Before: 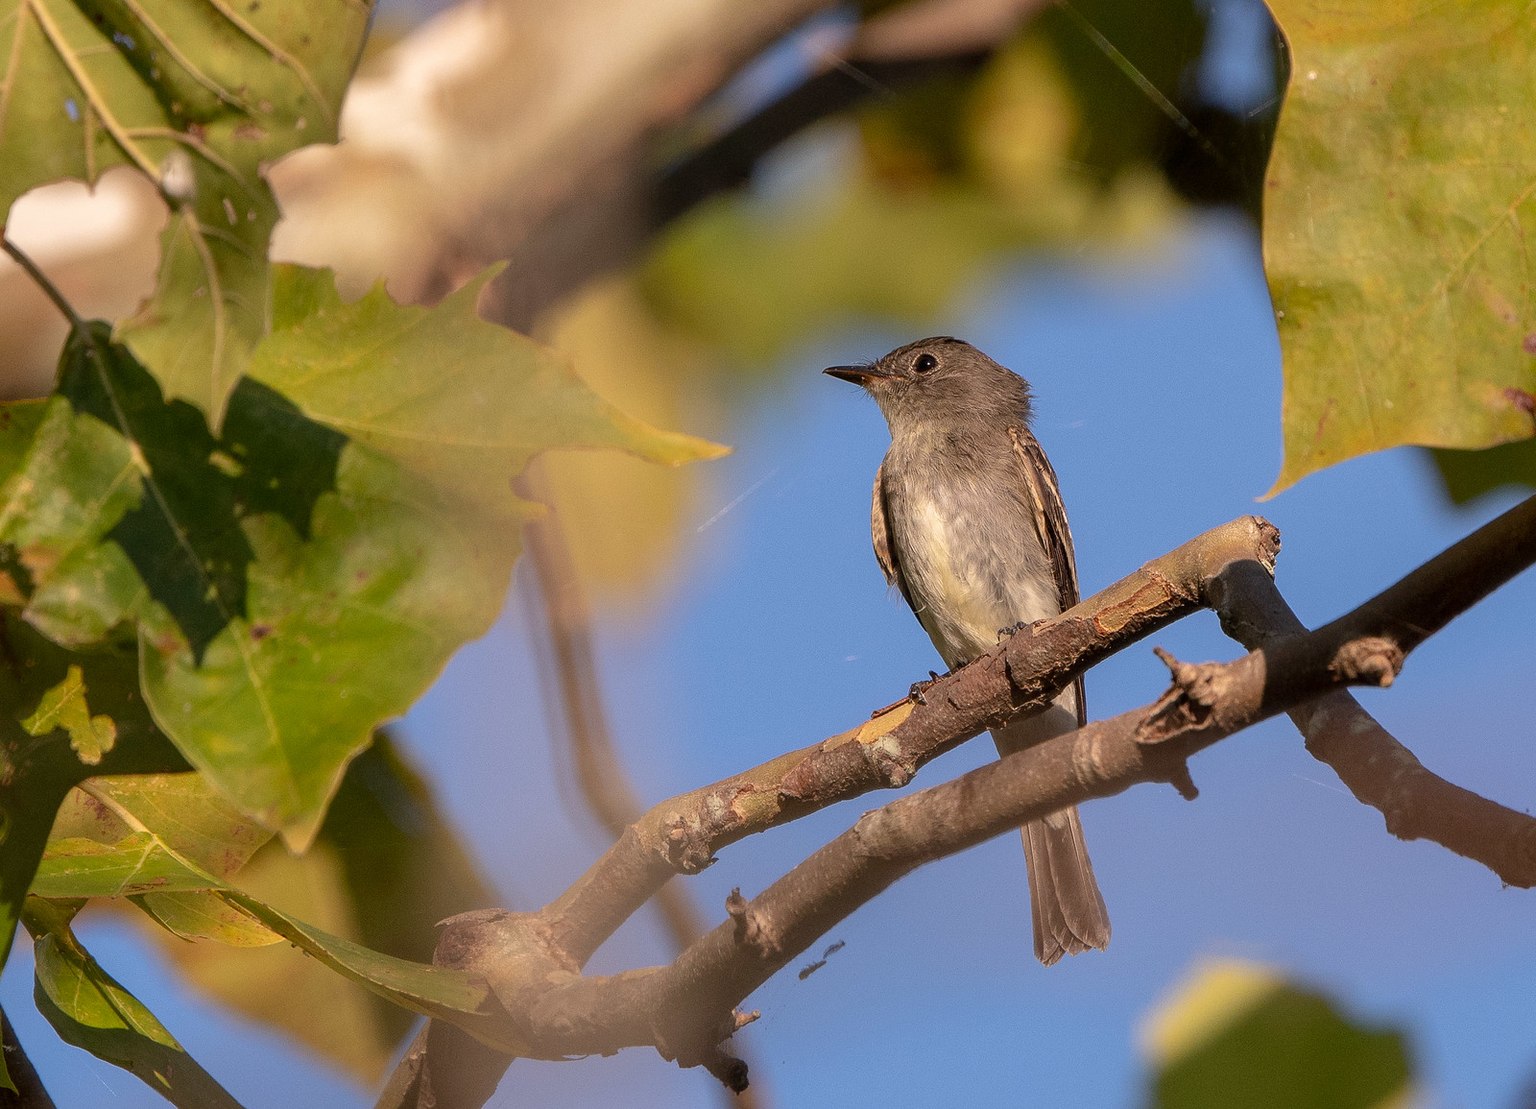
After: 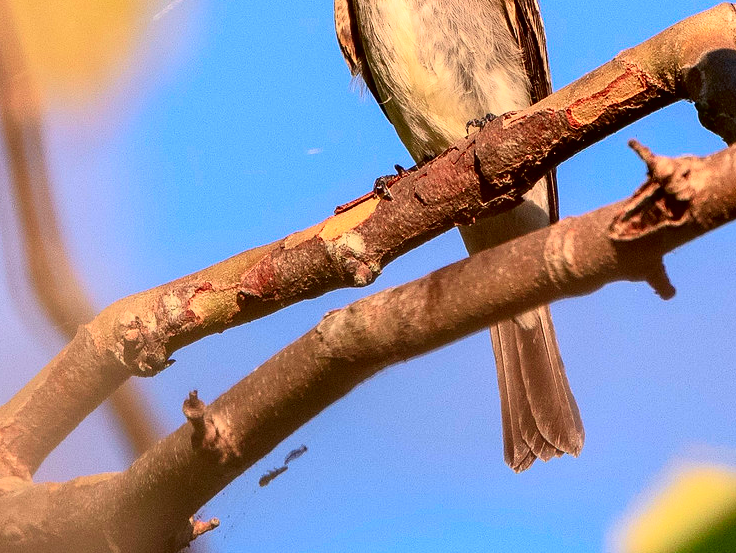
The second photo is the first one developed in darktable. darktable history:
crop: left 35.817%, top 46.242%, right 18.128%, bottom 5.852%
tone curve: curves: ch0 [(0, 0.013) (0.054, 0.018) (0.205, 0.191) (0.289, 0.292) (0.39, 0.424) (0.493, 0.551) (0.647, 0.752) (0.796, 0.887) (1, 0.998)]; ch1 [(0, 0) (0.371, 0.339) (0.477, 0.452) (0.494, 0.495) (0.501, 0.501) (0.51, 0.516) (0.54, 0.557) (0.572, 0.605) (0.625, 0.687) (0.774, 0.841) (1, 1)]; ch2 [(0, 0) (0.32, 0.281) (0.403, 0.399) (0.441, 0.428) (0.47, 0.469) (0.498, 0.496) (0.524, 0.543) (0.551, 0.579) (0.633, 0.665) (0.7, 0.711) (1, 1)], color space Lab, independent channels, preserve colors none
contrast brightness saturation: contrast 0.159, saturation 0.324
